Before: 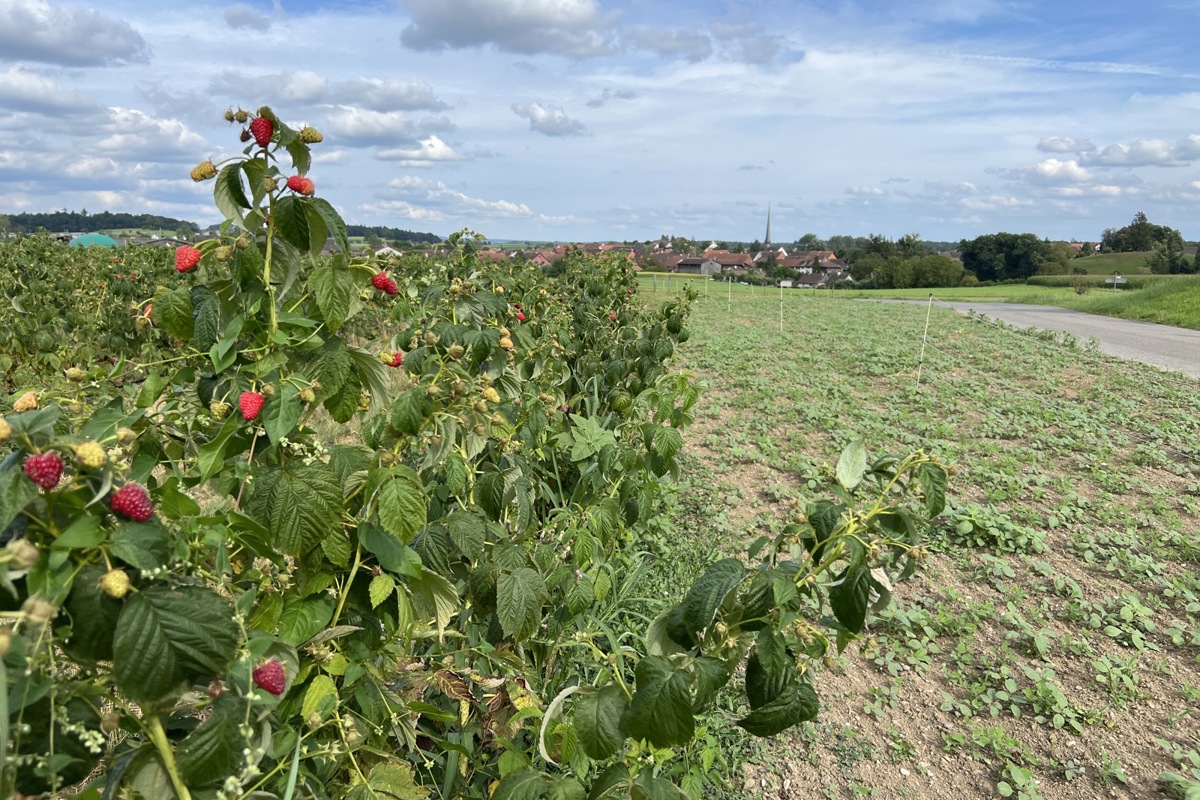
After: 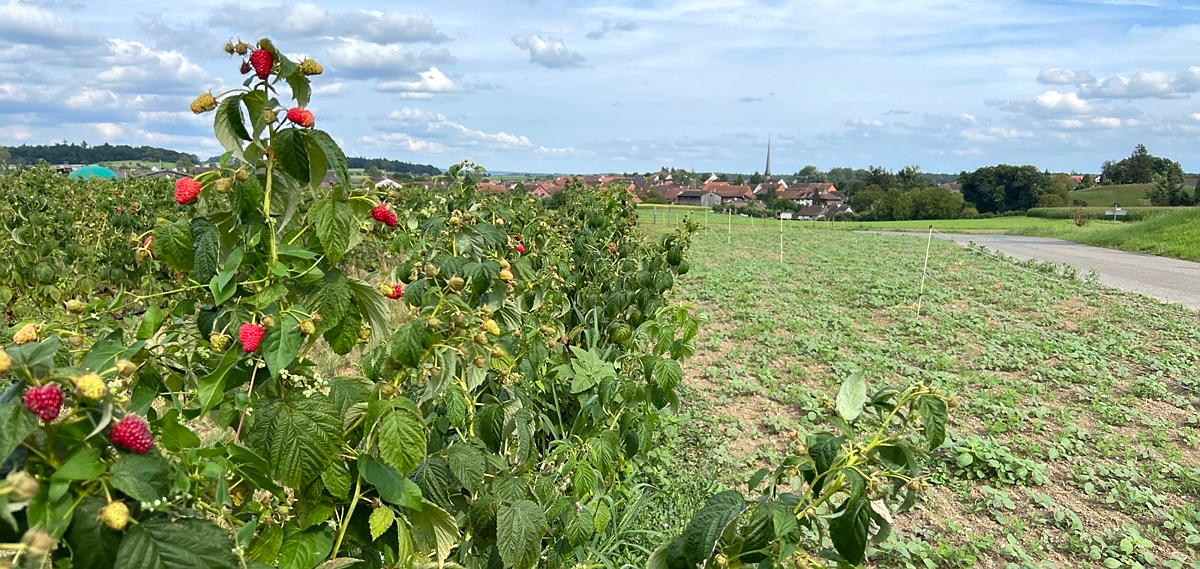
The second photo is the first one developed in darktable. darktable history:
crop and rotate: top 8.514%, bottom 20.34%
sharpen: radius 0.984, amount 0.615
levels: levels [0, 0.476, 0.951]
